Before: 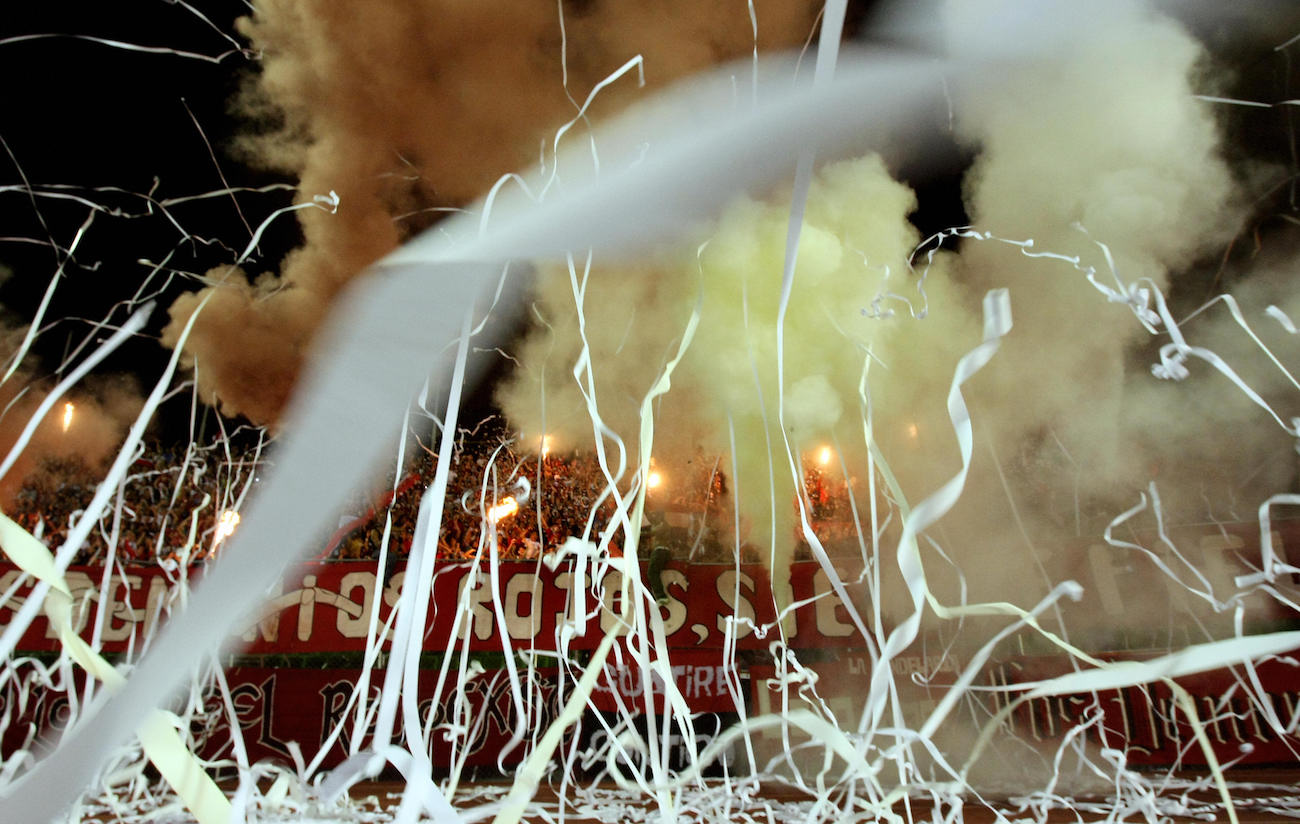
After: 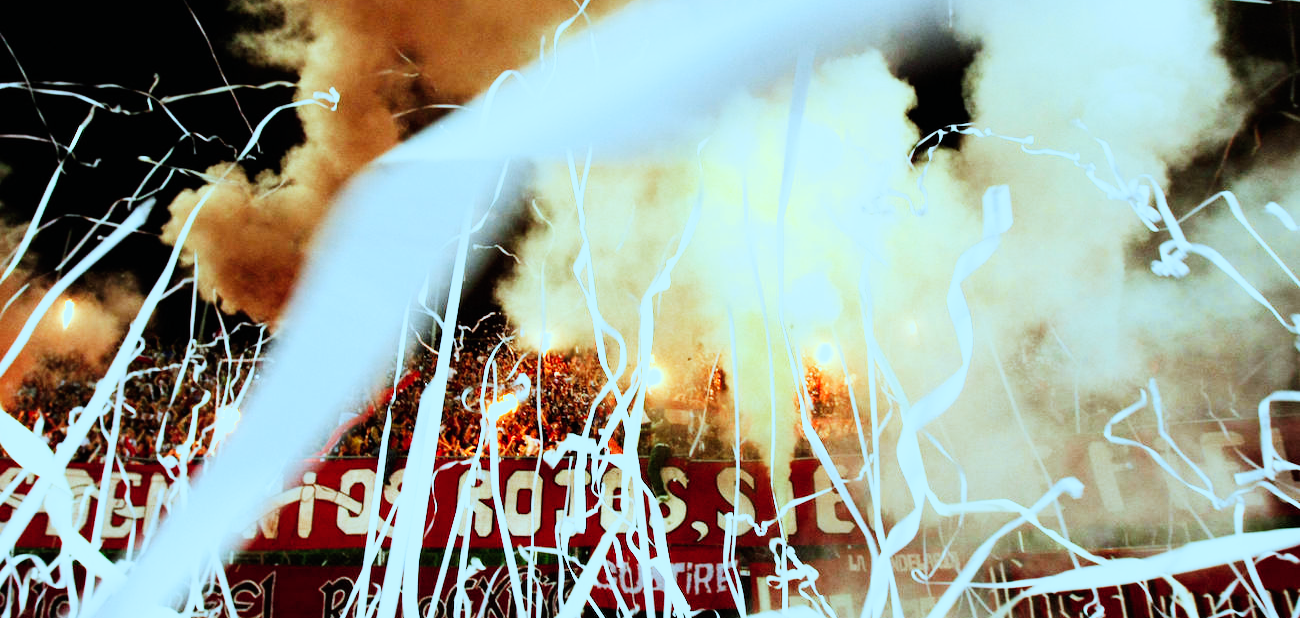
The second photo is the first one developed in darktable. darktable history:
crop and rotate: top 12.5%, bottom 12.5%
base curve: curves: ch0 [(0, 0) (0.007, 0.004) (0.027, 0.03) (0.046, 0.07) (0.207, 0.54) (0.442, 0.872) (0.673, 0.972) (1, 1)], preserve colors none
color zones: curves: ch0 [(0, 0.5) (0.143, 0.5) (0.286, 0.5) (0.429, 0.495) (0.571, 0.437) (0.714, 0.44) (0.857, 0.496) (1, 0.5)]
color correction: highlights a* -10.69, highlights b* -19.19
